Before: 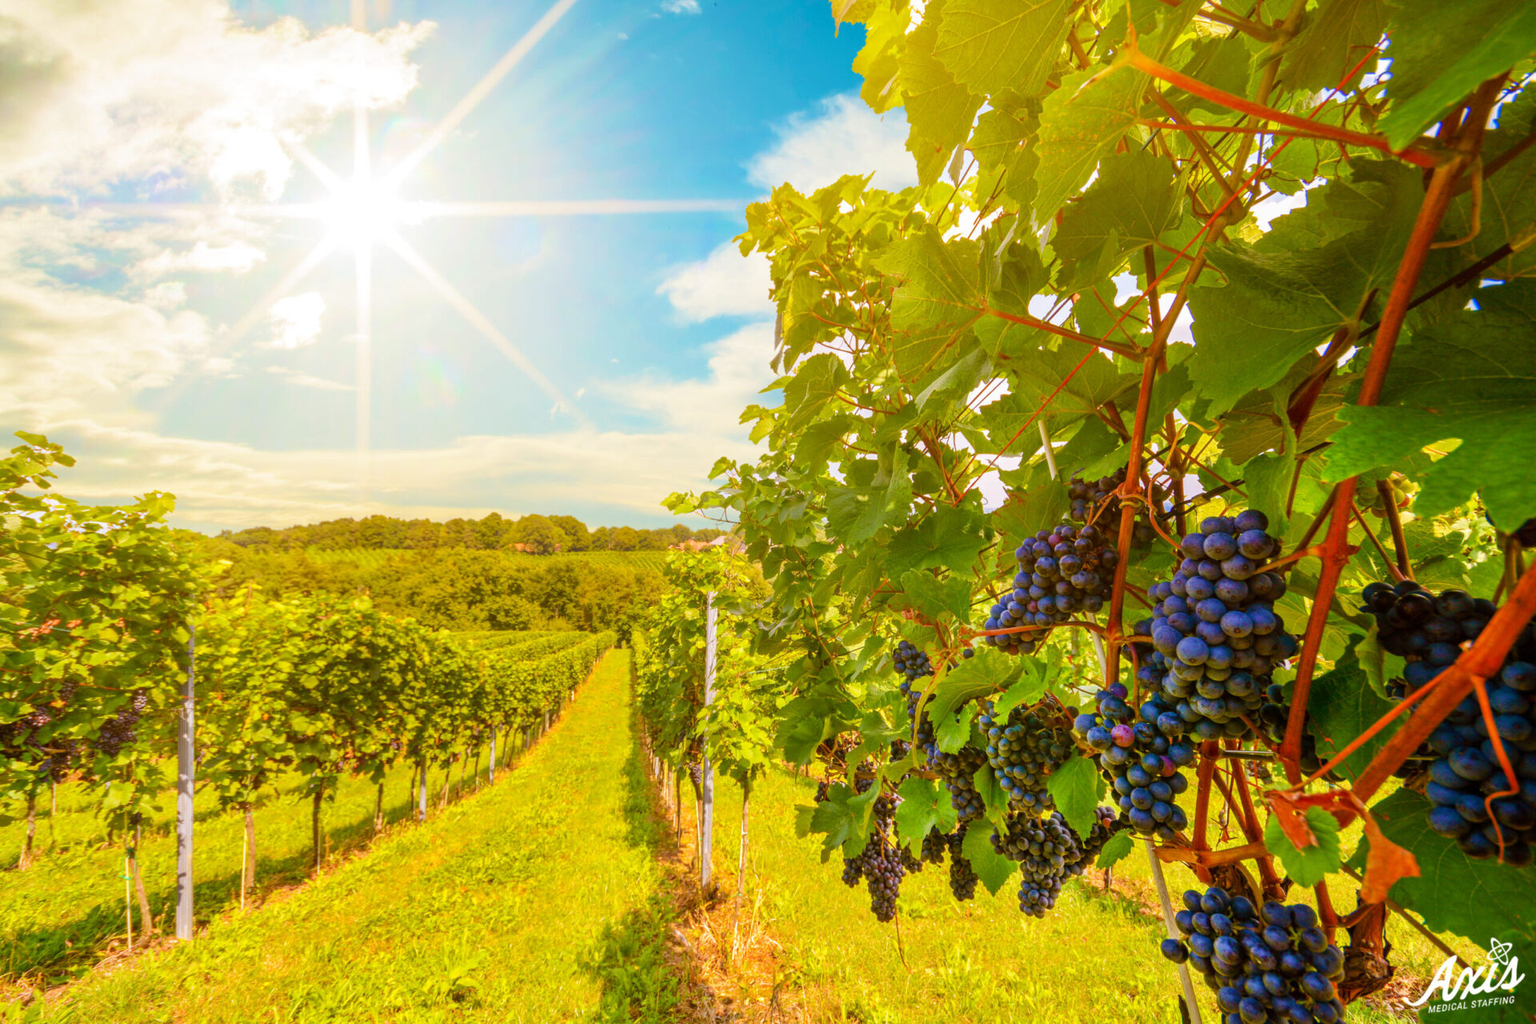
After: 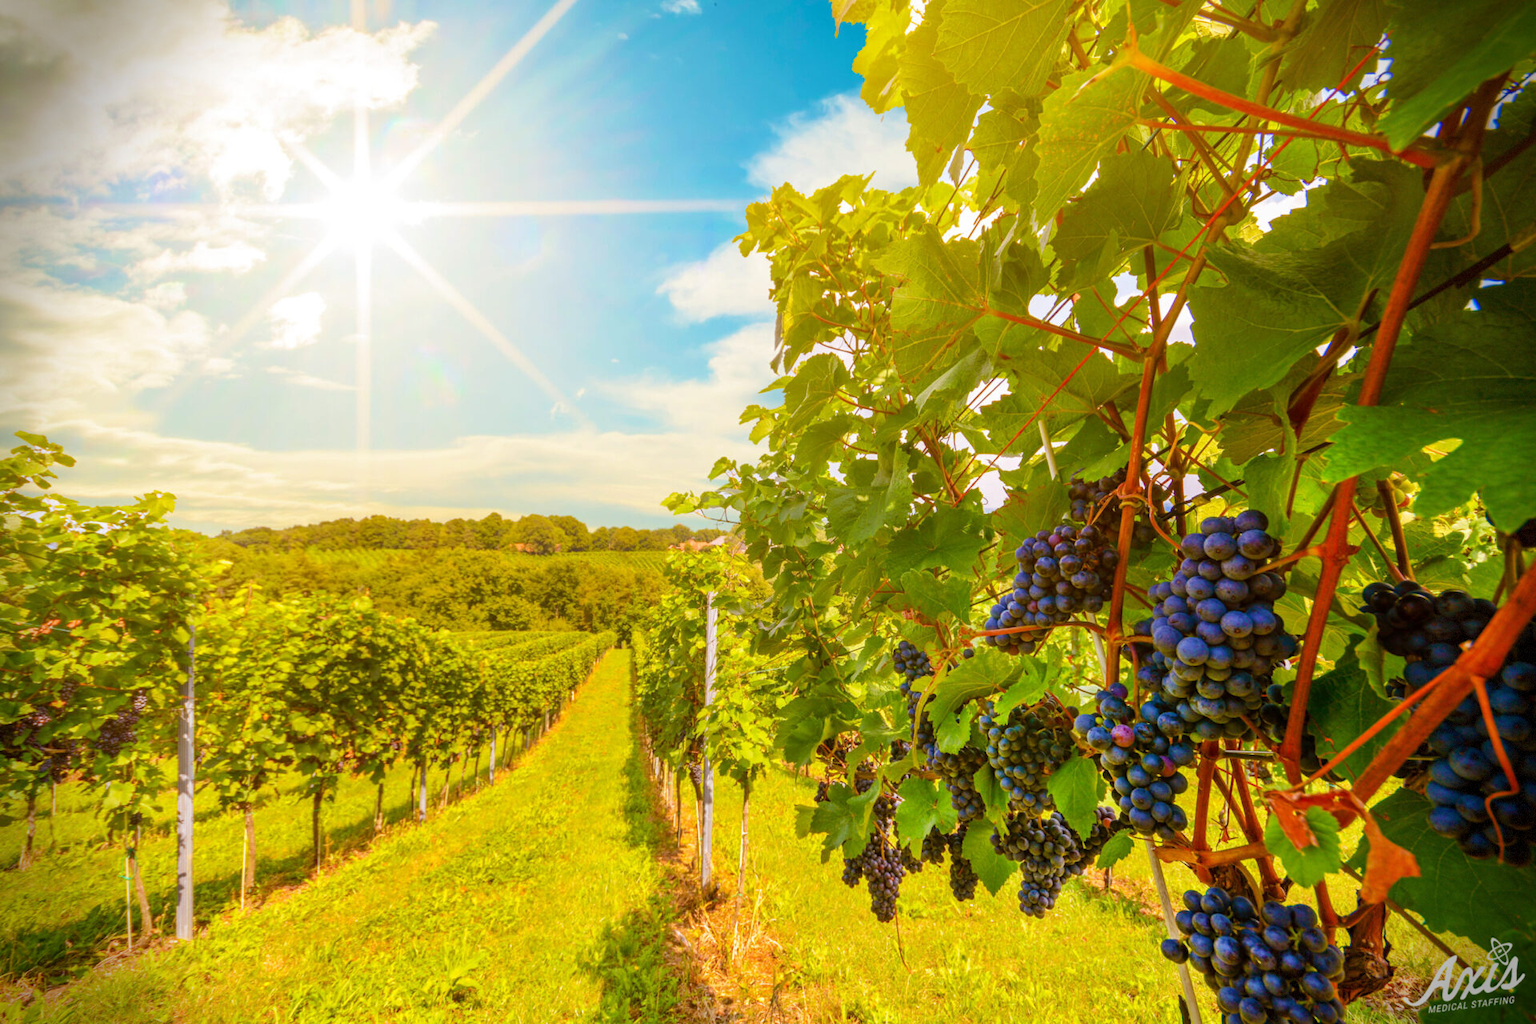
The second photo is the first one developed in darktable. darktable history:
vignetting: fall-off start 87.52%, fall-off radius 24.22%, brightness -0.59, saturation -0.003, dithering 8-bit output
